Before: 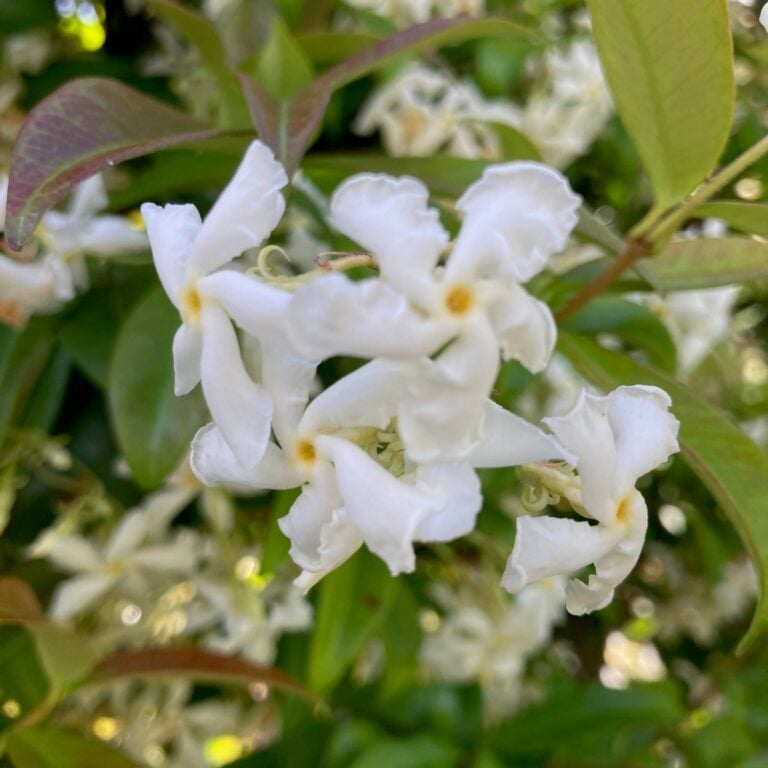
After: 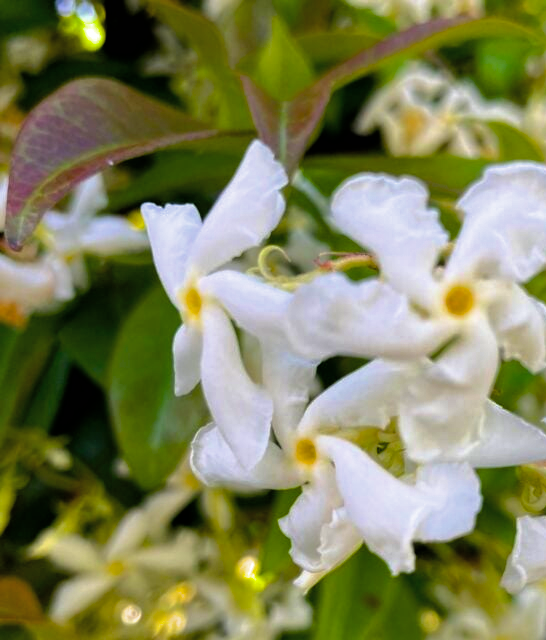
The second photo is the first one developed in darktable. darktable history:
crop: right 28.885%, bottom 16.626%
color balance rgb: linear chroma grading › global chroma 50%, perceptual saturation grading › global saturation 2.34%, global vibrance 6.64%, contrast 12.71%, saturation formula JzAzBz (2021)
filmic rgb: white relative exposure 2.45 EV, hardness 6.33
shadows and highlights: shadows 40, highlights -60
